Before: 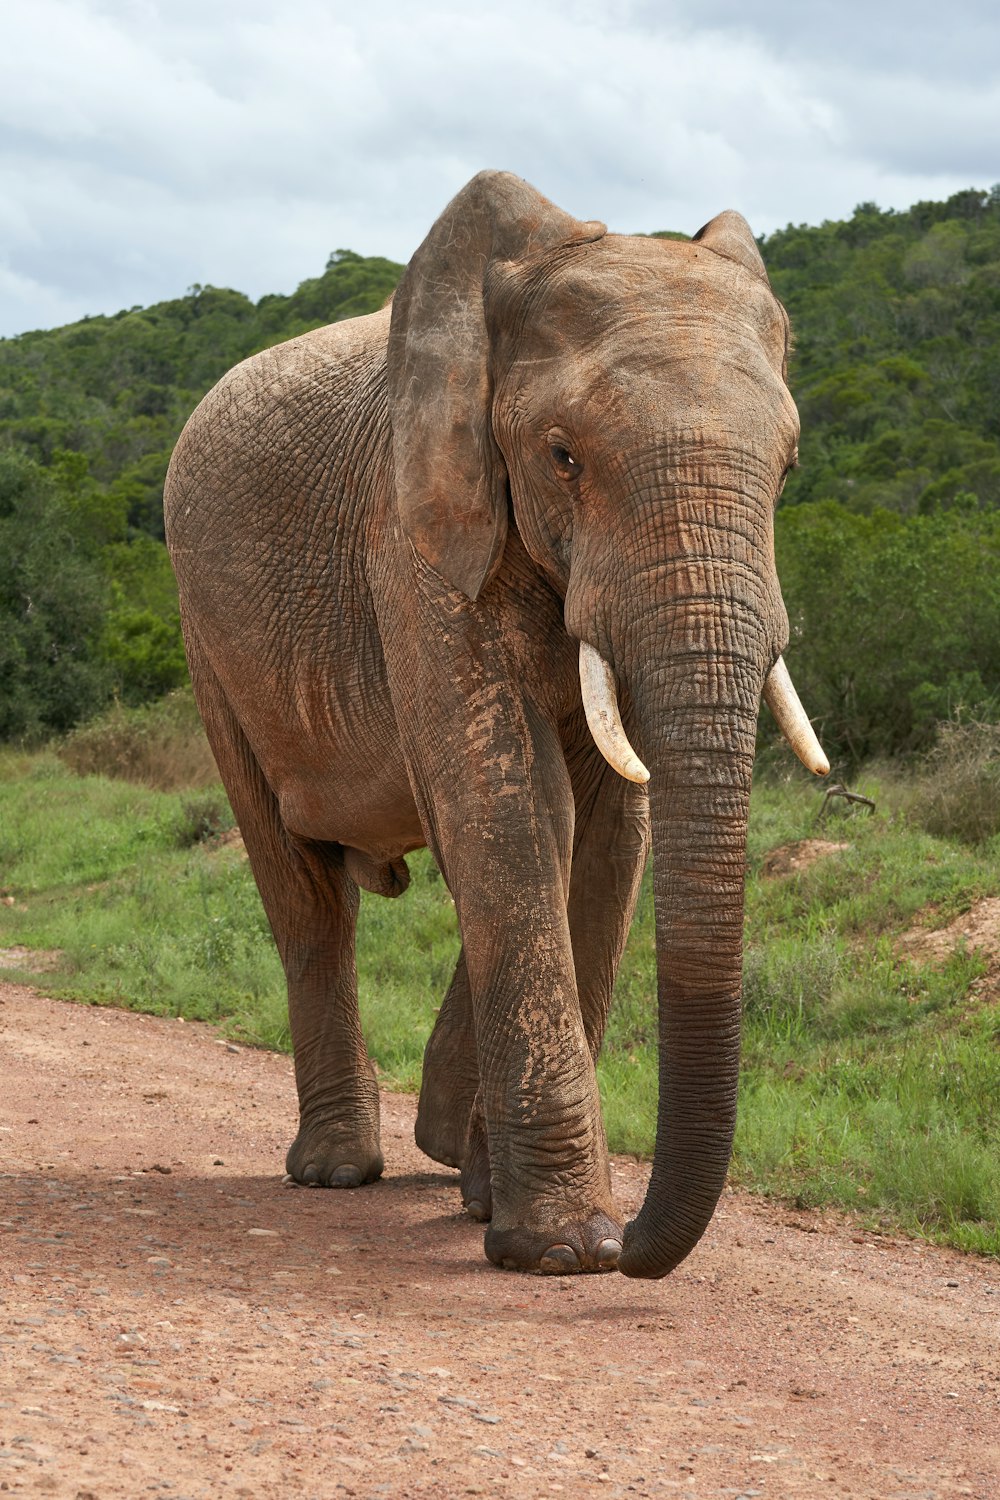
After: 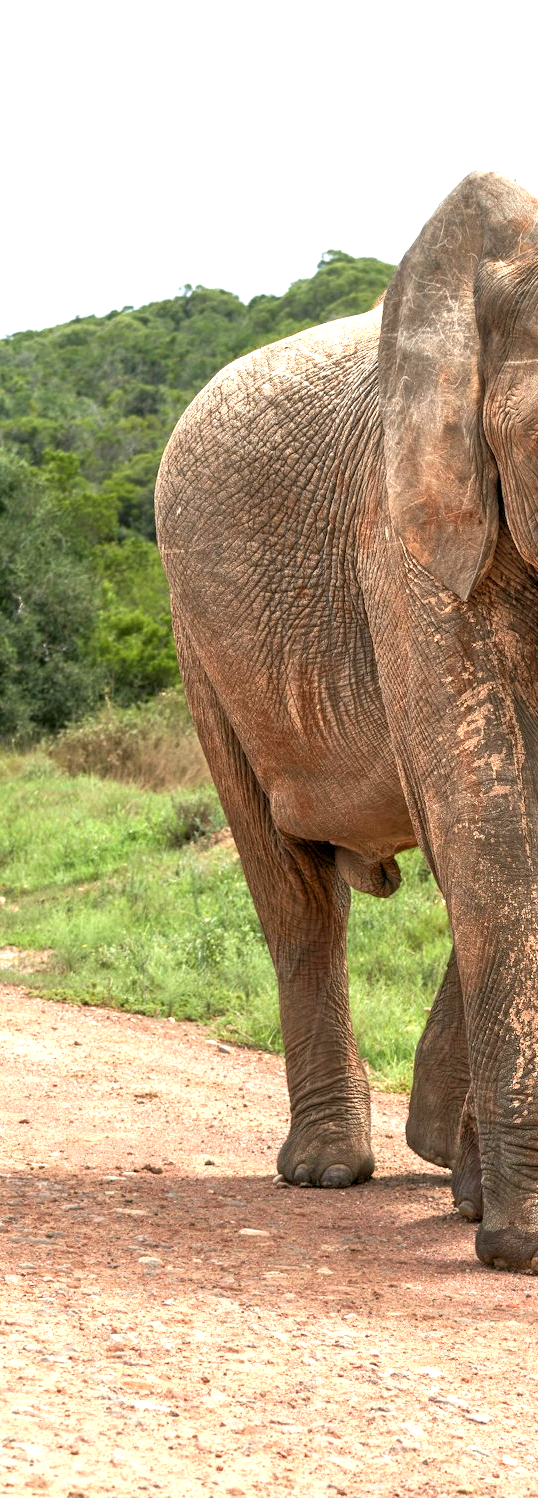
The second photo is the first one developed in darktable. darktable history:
exposure: black level correction 0.001, exposure 1.035 EV, compensate highlight preservation false
crop: left 0.965%, right 45.227%, bottom 0.089%
contrast equalizer: y [[0.5 ×6], [0.5 ×6], [0.5, 0.5, 0.501, 0.545, 0.707, 0.863], [0 ×6], [0 ×6]], mix -0.997
local contrast: on, module defaults
